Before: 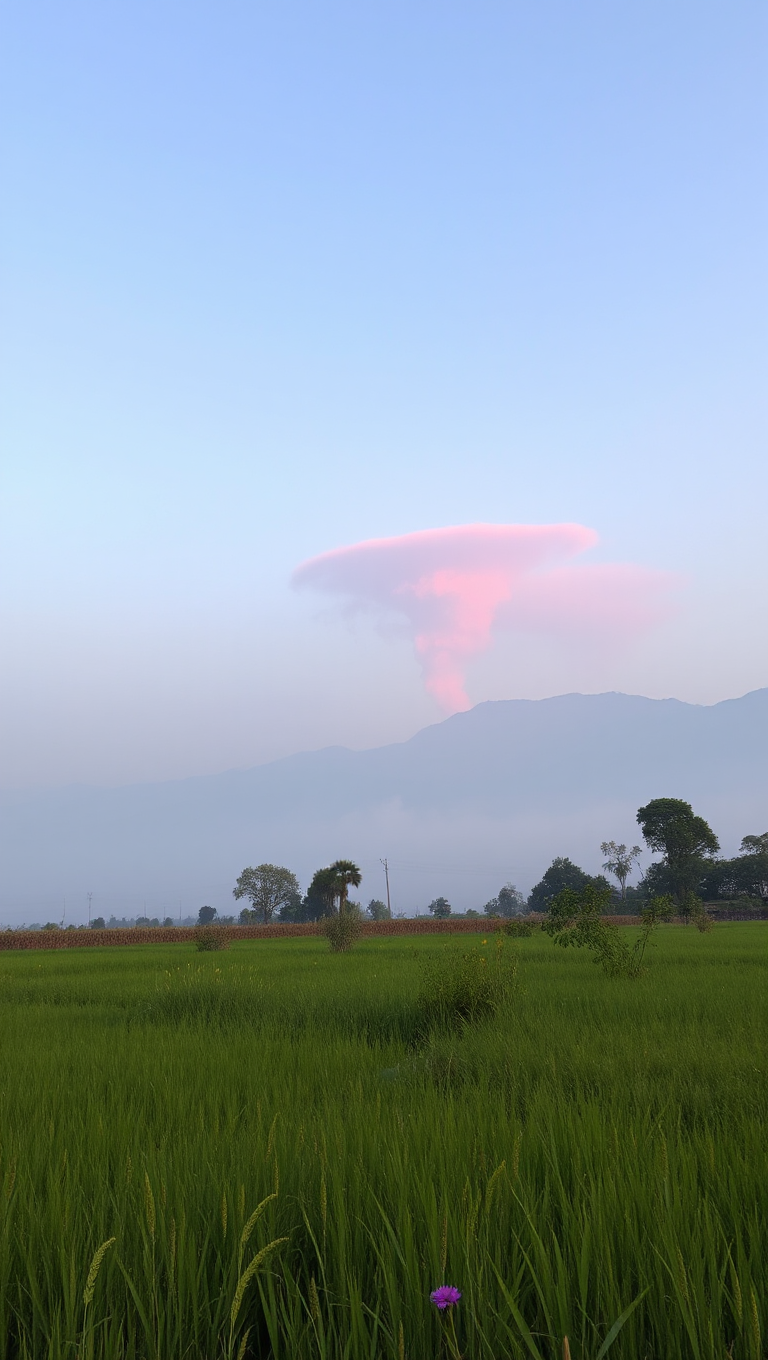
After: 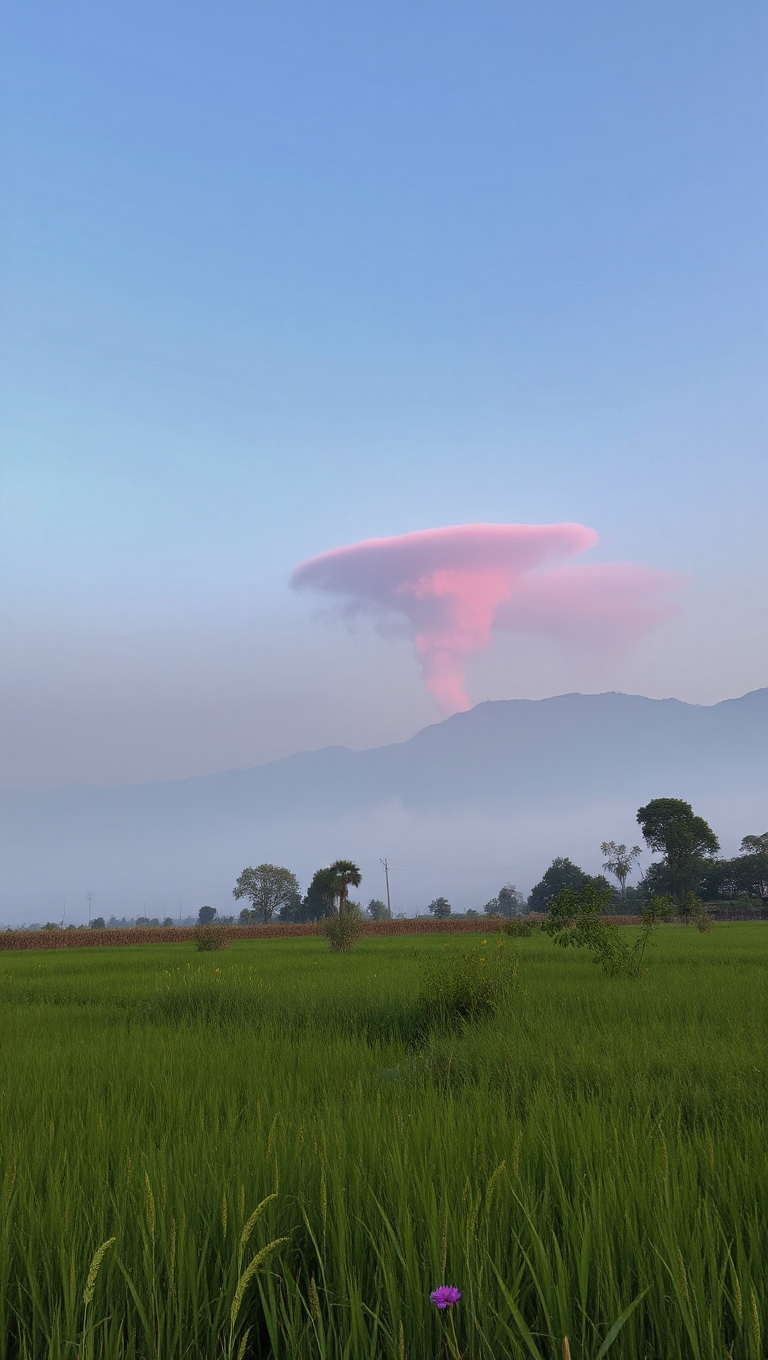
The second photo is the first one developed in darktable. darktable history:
shadows and highlights: shadows 30.63, highlights -63.22, shadows color adjustment 98%, highlights color adjustment 58.61%, soften with gaussian
tone equalizer: on, module defaults
